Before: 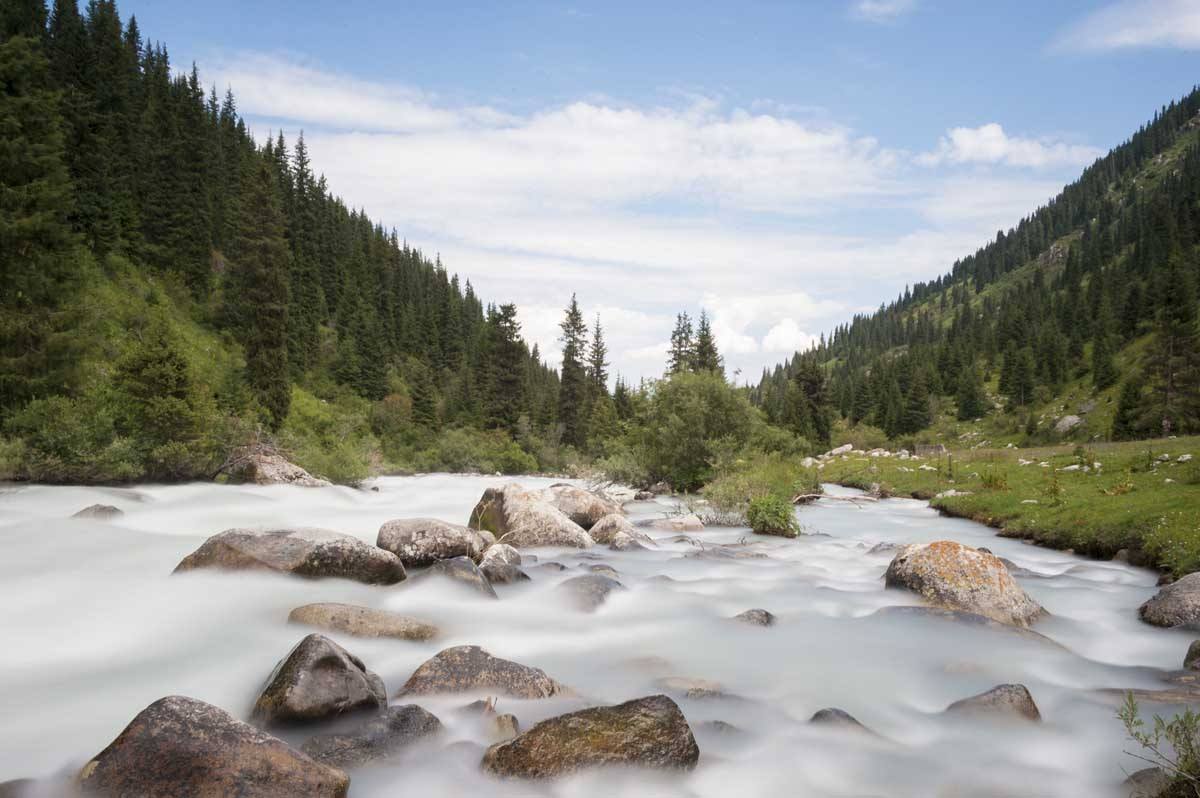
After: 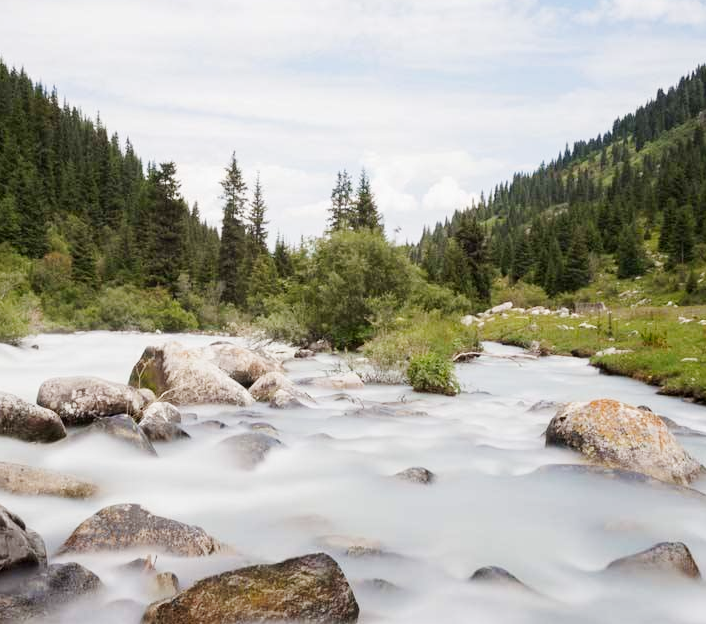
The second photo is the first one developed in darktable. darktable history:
tone curve: curves: ch0 [(0, 0) (0.071, 0.047) (0.266, 0.26) (0.491, 0.552) (0.753, 0.818) (1, 0.983)]; ch1 [(0, 0) (0.346, 0.307) (0.408, 0.369) (0.463, 0.443) (0.482, 0.493) (0.502, 0.5) (0.517, 0.518) (0.546, 0.587) (0.588, 0.643) (0.651, 0.709) (1, 1)]; ch2 [(0, 0) (0.346, 0.34) (0.434, 0.46) (0.485, 0.494) (0.5, 0.494) (0.517, 0.503) (0.535, 0.545) (0.583, 0.634) (0.625, 0.686) (1, 1)], preserve colors none
crop and rotate: left 28.369%, top 17.813%, right 12.761%, bottom 3.97%
exposure: black level correction 0.004, exposure 0.017 EV, compensate exposure bias true, compensate highlight preservation false
